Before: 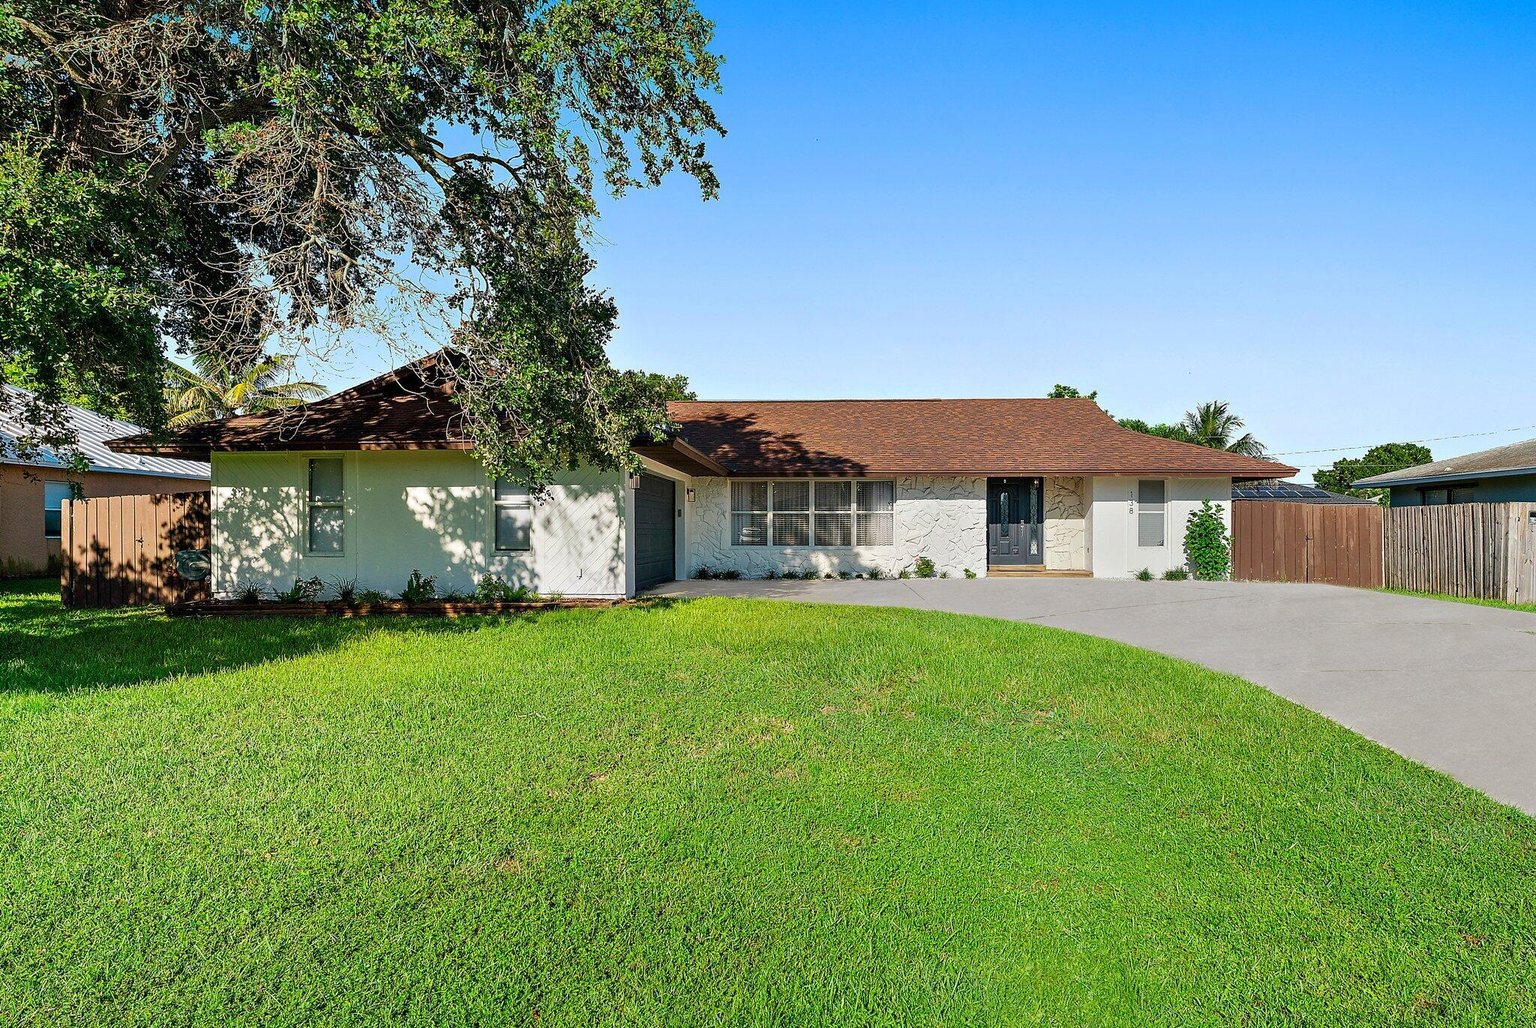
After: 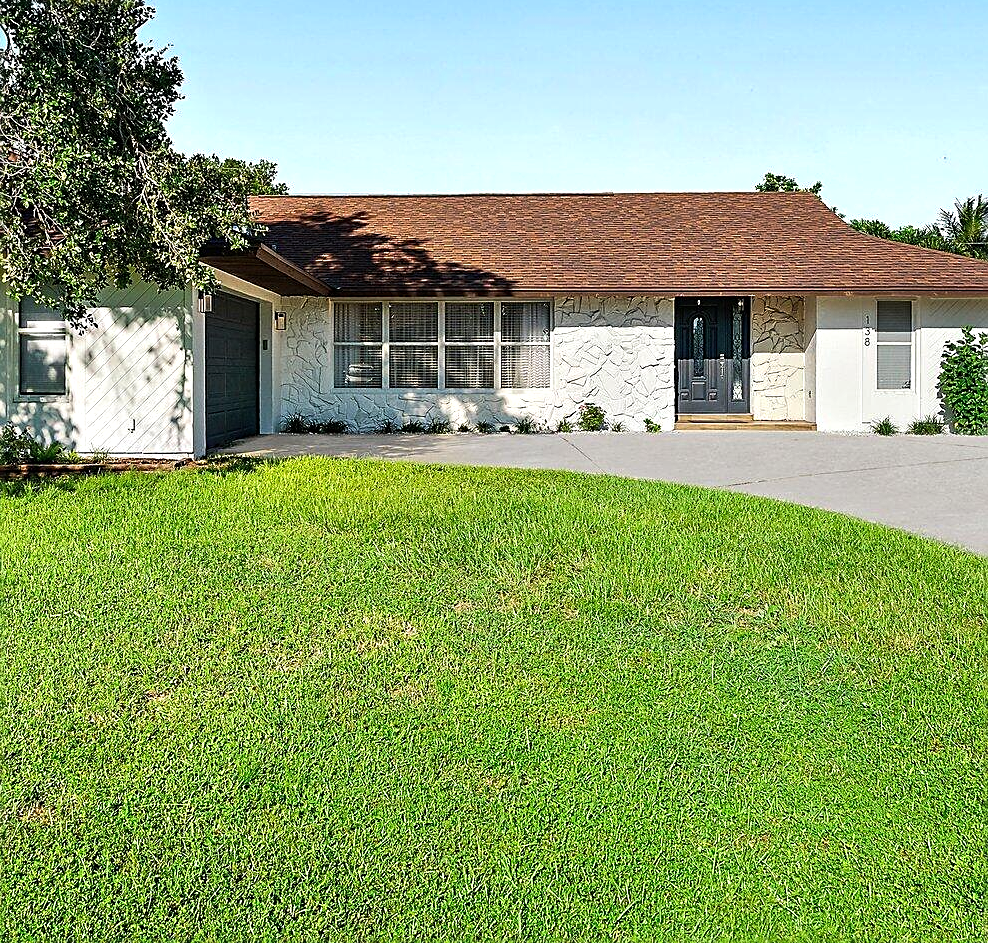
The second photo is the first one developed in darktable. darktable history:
tone equalizer: -8 EV -0.378 EV, -7 EV -0.406 EV, -6 EV -0.302 EV, -5 EV -0.2 EV, -3 EV 0.222 EV, -2 EV 0.357 EV, -1 EV 0.394 EV, +0 EV 0.426 EV, edges refinement/feathering 500, mask exposure compensation -1.57 EV, preserve details no
crop: left 31.335%, top 24.758%, right 20.386%, bottom 6.356%
sharpen: on, module defaults
shadows and highlights: shadows 29.35, highlights -28.83, low approximation 0.01, soften with gaussian
